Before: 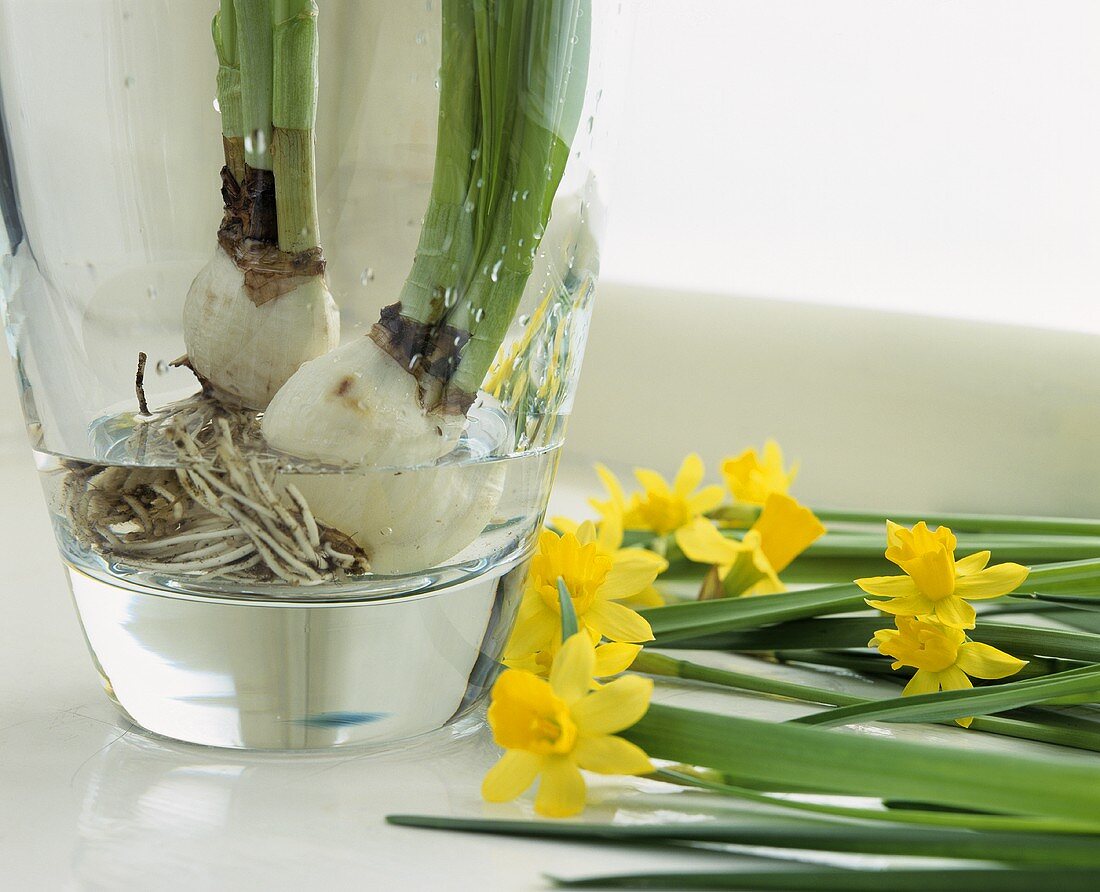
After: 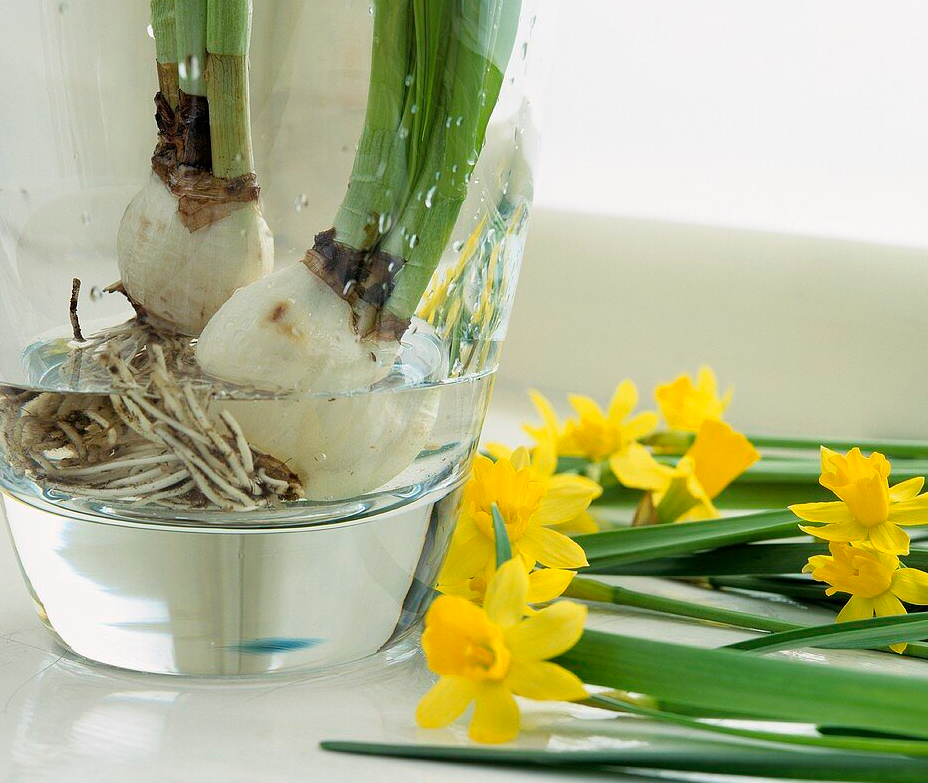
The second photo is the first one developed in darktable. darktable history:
crop: left 6.049%, top 8.348%, right 9.542%, bottom 3.829%
